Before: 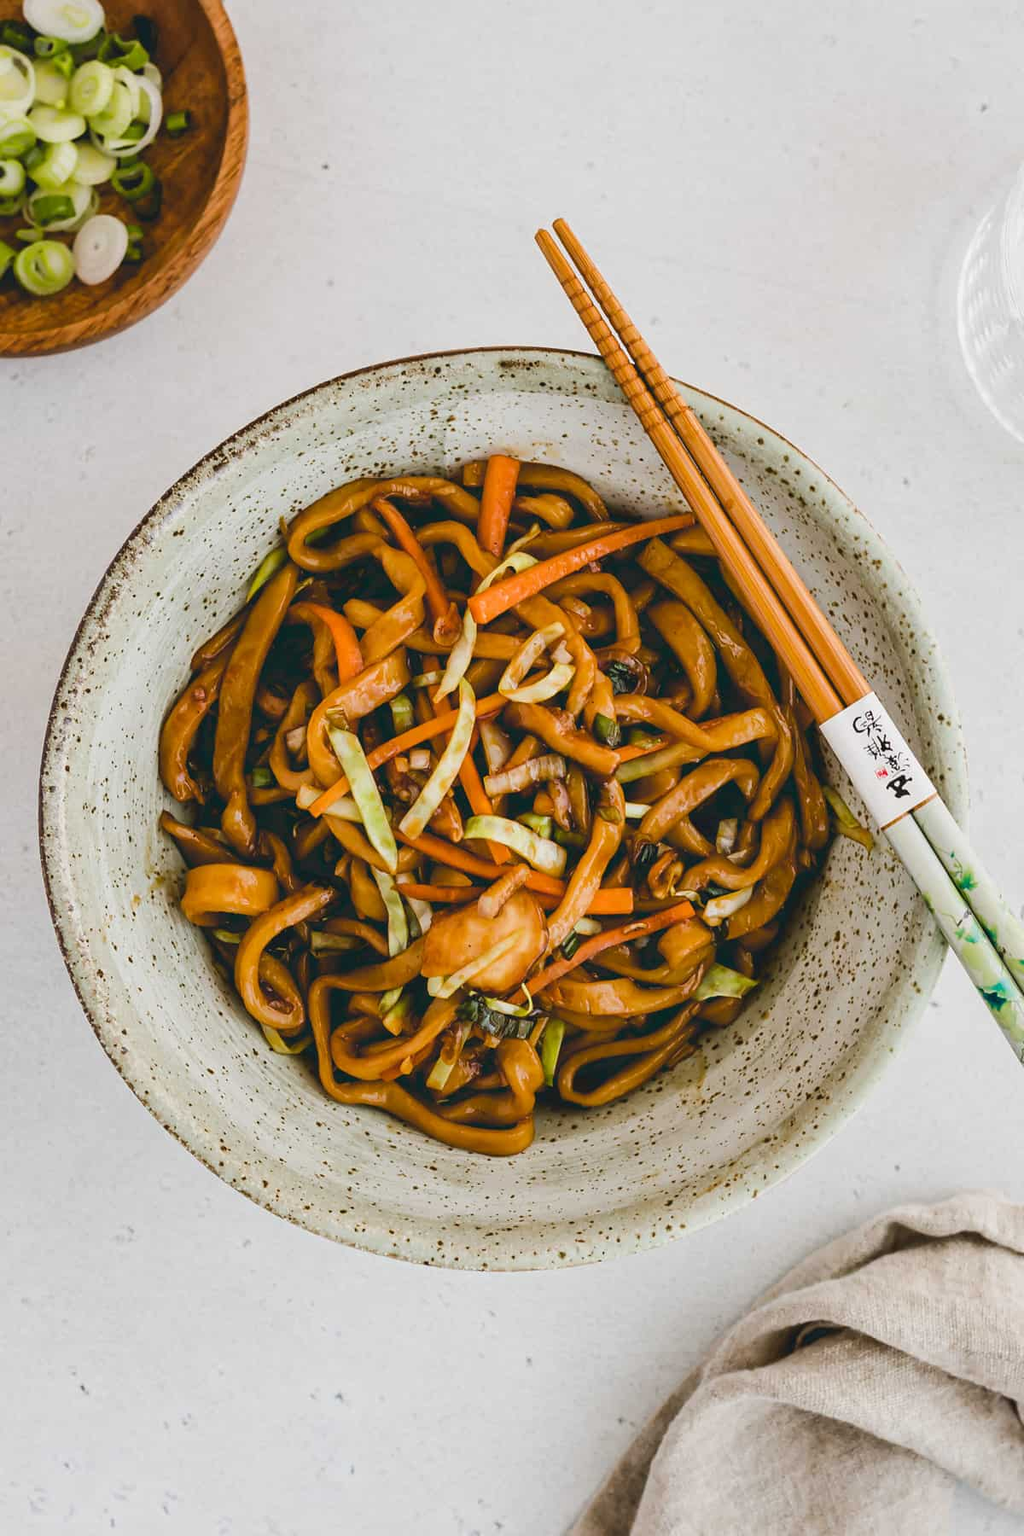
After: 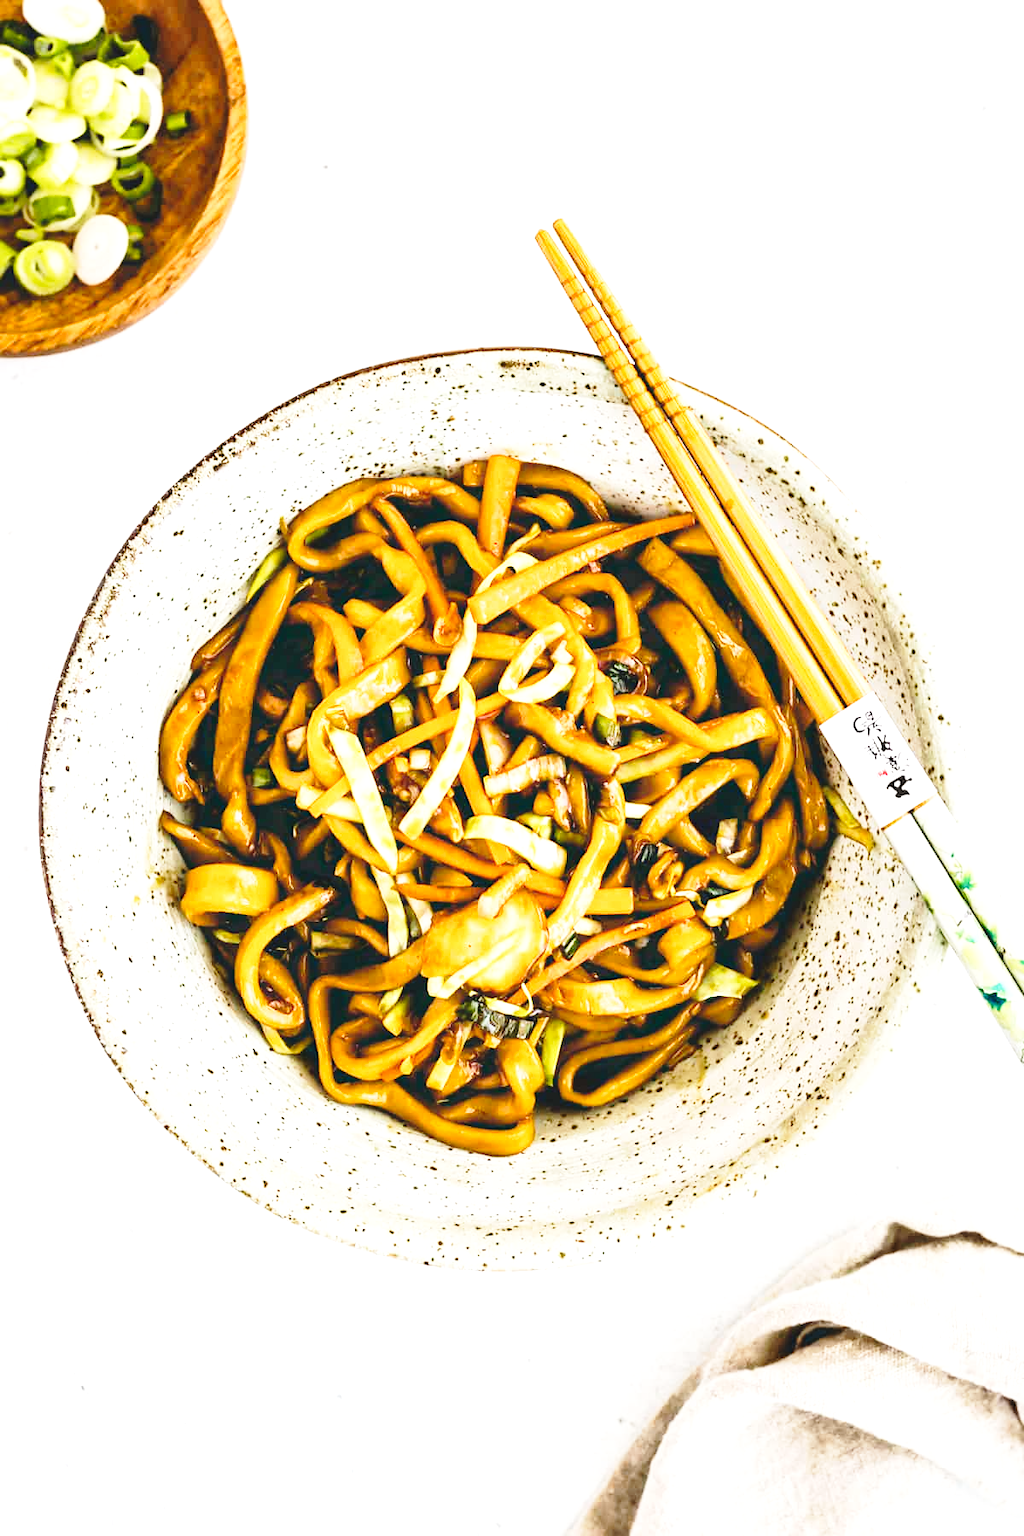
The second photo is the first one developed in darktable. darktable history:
tone equalizer: -8 EV -0.417 EV, -7 EV -0.389 EV, -6 EV -0.333 EV, -5 EV -0.222 EV, -3 EV 0.222 EV, -2 EV 0.333 EV, -1 EV 0.389 EV, +0 EV 0.417 EV, edges refinement/feathering 500, mask exposure compensation -1.57 EV, preserve details no
base curve: curves: ch0 [(0, 0) (0.028, 0.03) (0.121, 0.232) (0.46, 0.748) (0.859, 0.968) (1, 1)], preserve colors none
exposure: exposure 0.74 EV, compensate highlight preservation false
